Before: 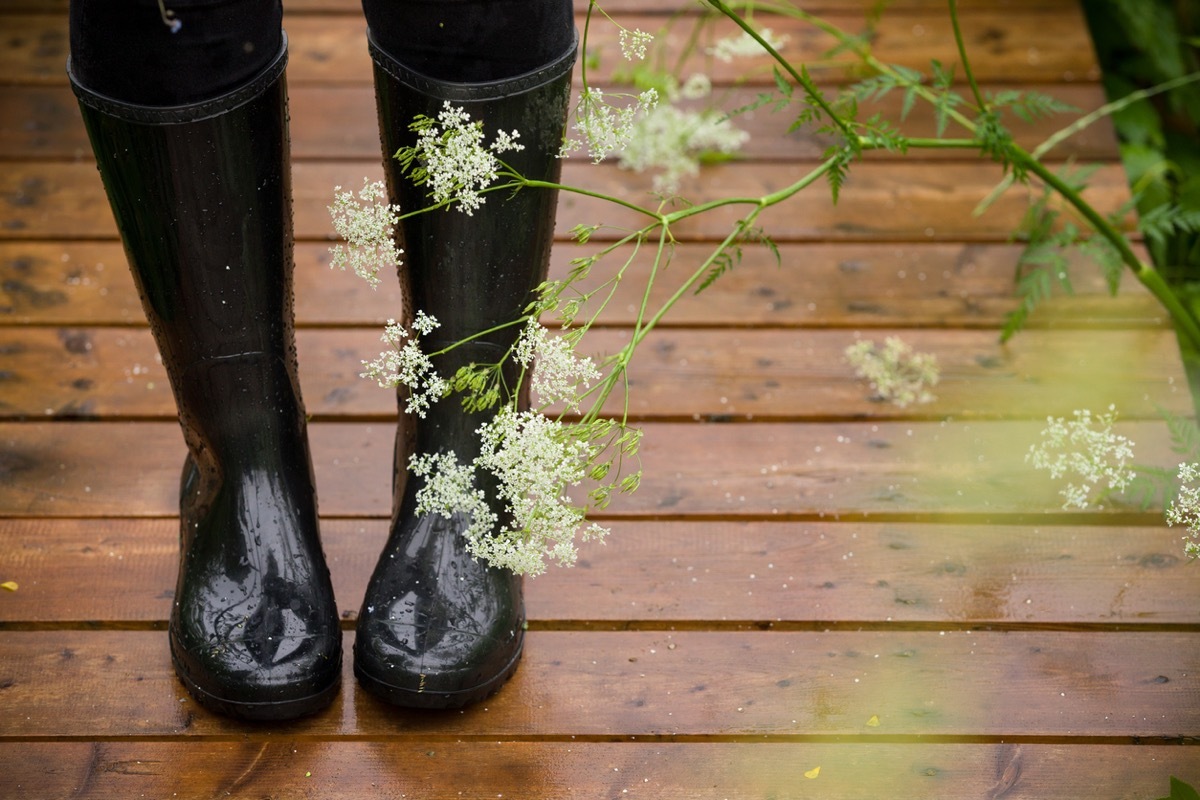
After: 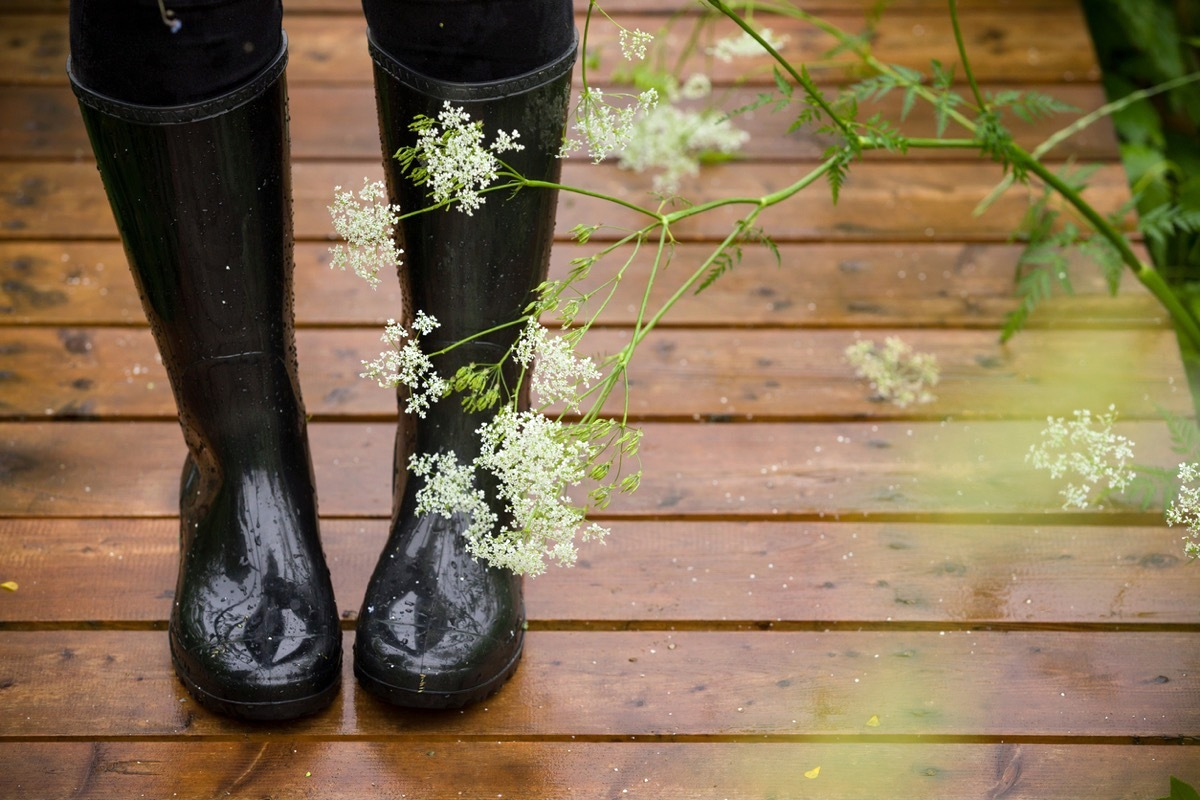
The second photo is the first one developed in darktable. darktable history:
exposure: exposure 0.161 EV, compensate highlight preservation false
white balance: red 0.988, blue 1.017
